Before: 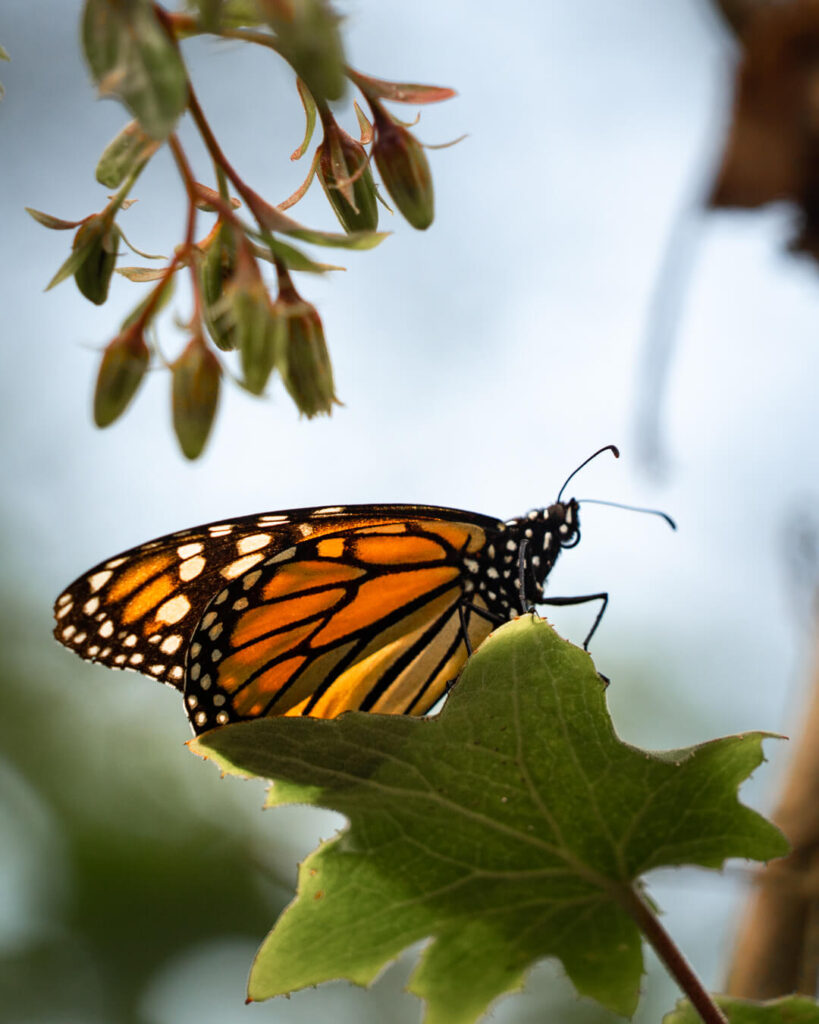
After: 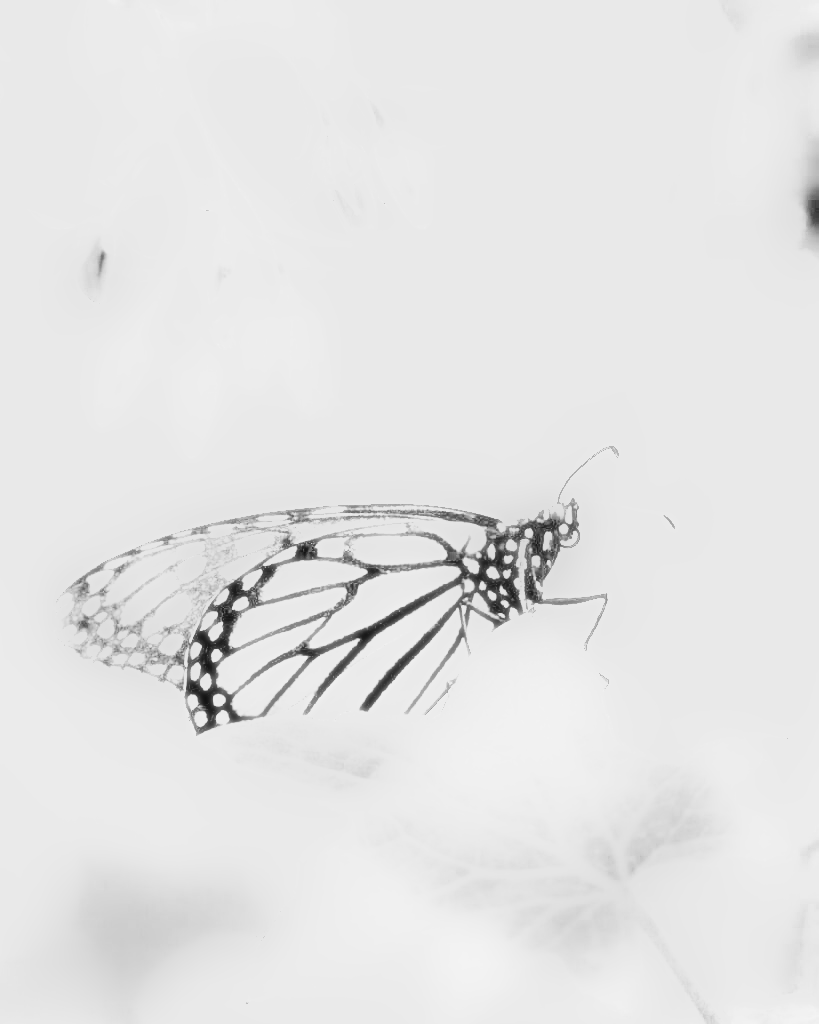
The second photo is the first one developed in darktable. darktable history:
sharpen: on, module defaults
monochrome: a -71.75, b 75.82
contrast brightness saturation: contrast 0.16, saturation 0.32
white balance: red 8, blue 8
bloom: size 0%, threshold 54.82%, strength 8.31%
base curve: curves: ch0 [(0, 0) (0.007, 0.004) (0.027, 0.03) (0.046, 0.07) (0.207, 0.54) (0.442, 0.872) (0.673, 0.972) (1, 1)], preserve colors none
